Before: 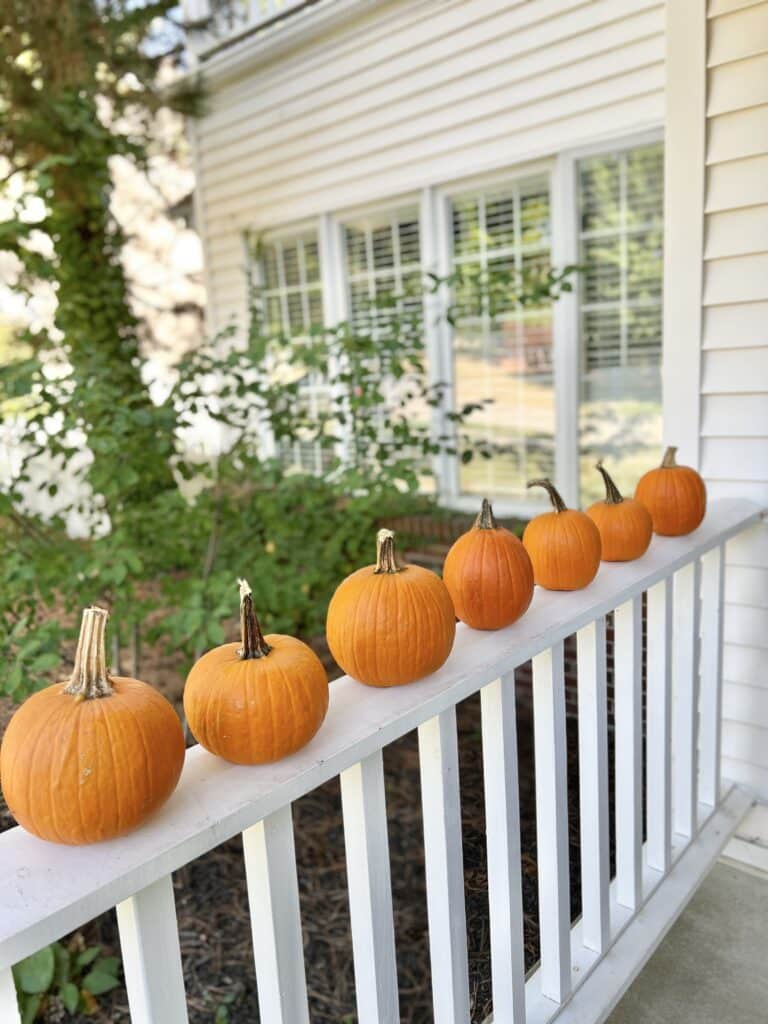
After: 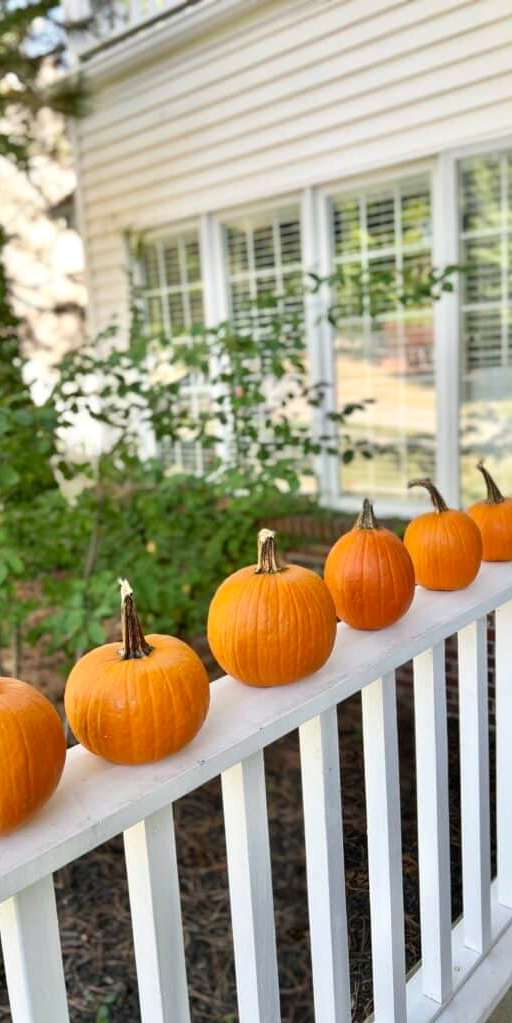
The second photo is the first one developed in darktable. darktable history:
local contrast: mode bilateral grid, contrast 21, coarseness 50, detail 119%, midtone range 0.2
crop and rotate: left 15.52%, right 17.797%
